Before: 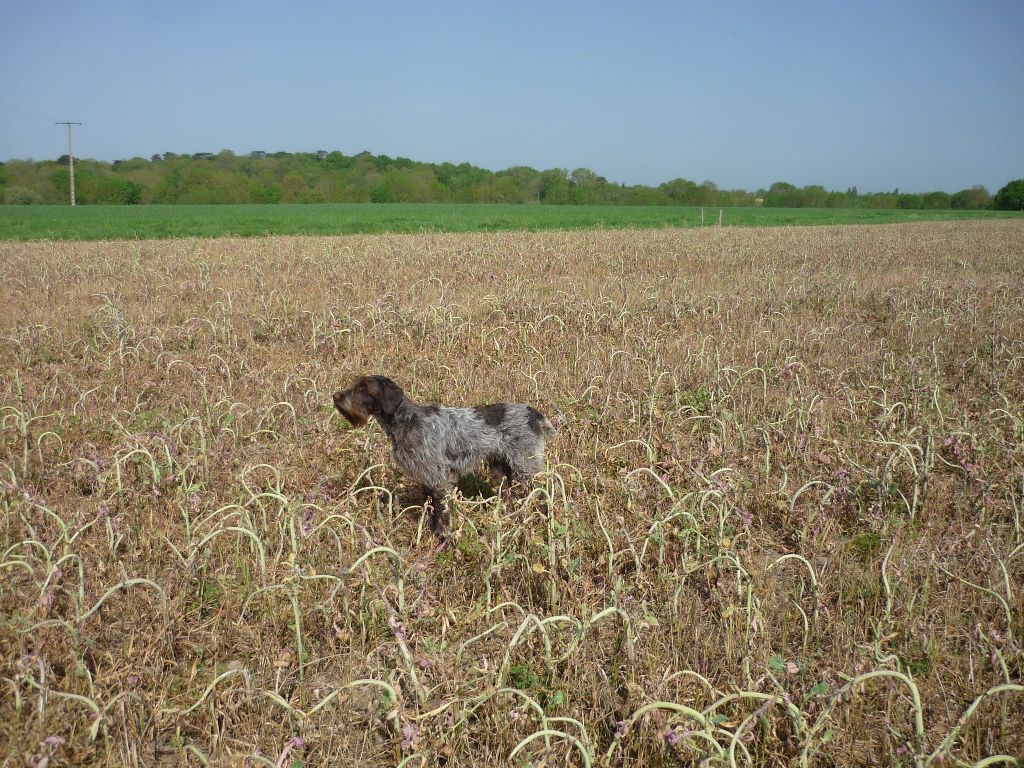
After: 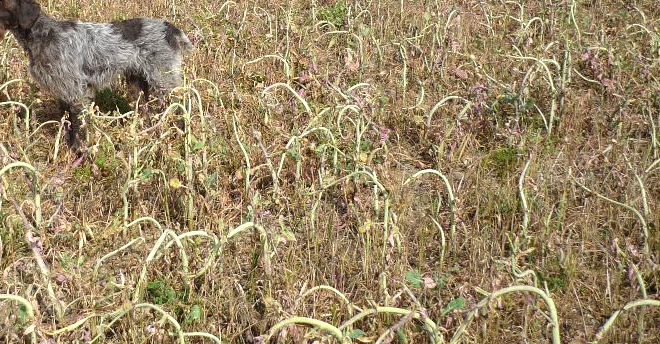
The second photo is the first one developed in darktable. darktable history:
exposure: black level correction 0.001, exposure 0.5 EV, compensate exposure bias true, compensate highlight preservation false
crop and rotate: left 35.509%, top 50.238%, bottom 4.934%
